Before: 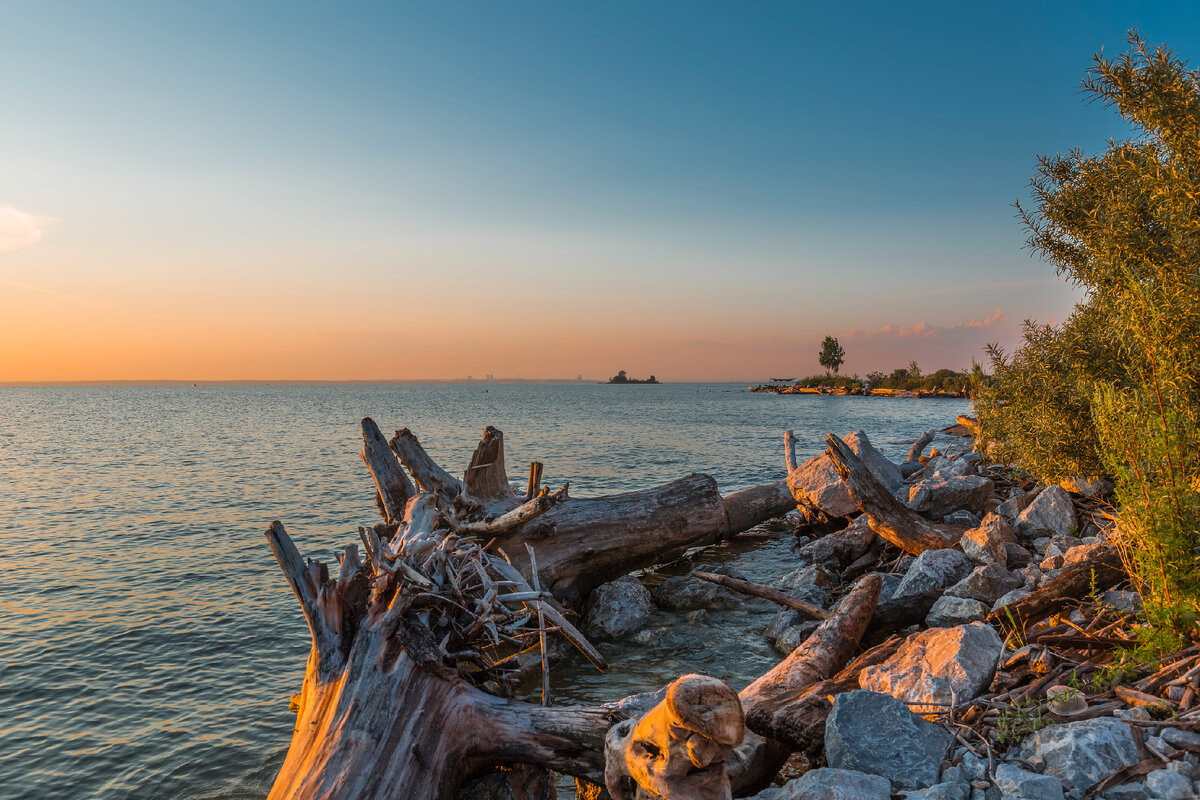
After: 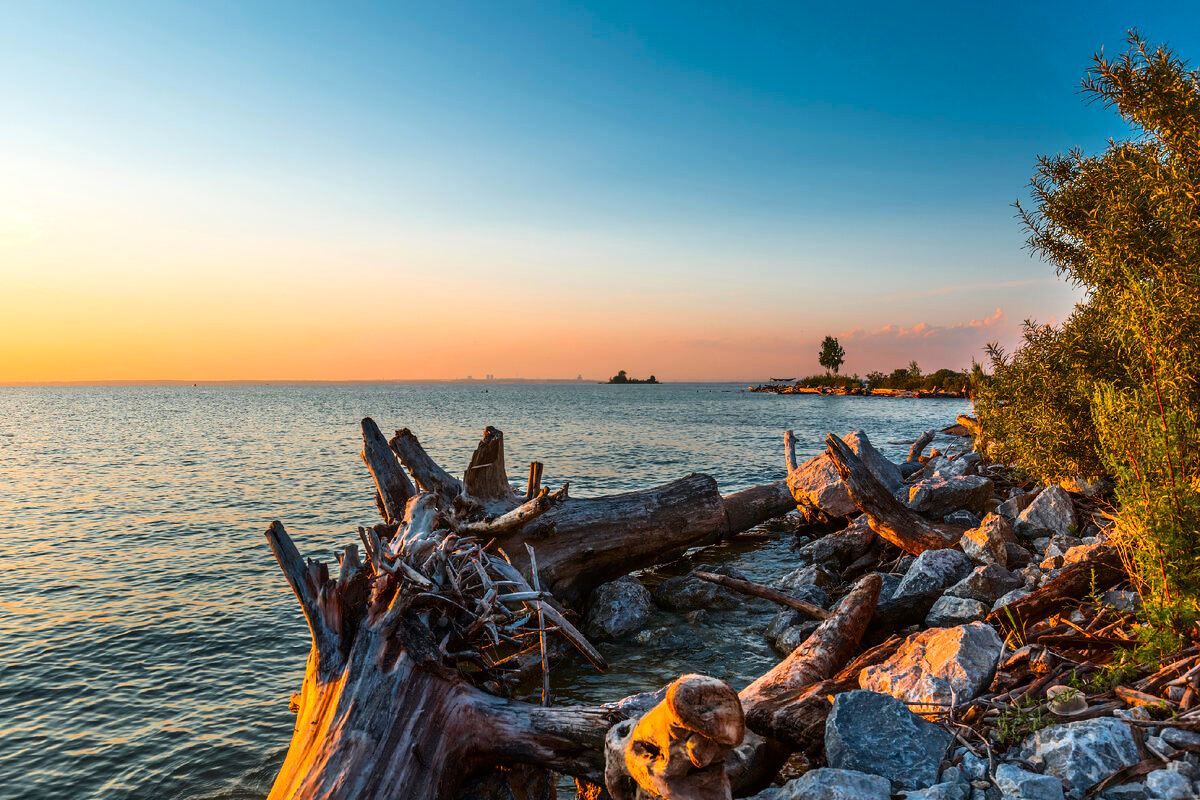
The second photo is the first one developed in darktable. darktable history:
tone equalizer: -8 EV -0.417 EV, -7 EV -0.389 EV, -6 EV -0.333 EV, -5 EV -0.222 EV, -3 EV 0.222 EV, -2 EV 0.333 EV, -1 EV 0.389 EV, +0 EV 0.417 EV, edges refinement/feathering 500, mask exposure compensation -1.57 EV, preserve details no
contrast brightness saturation: contrast 0.18, saturation 0.3
